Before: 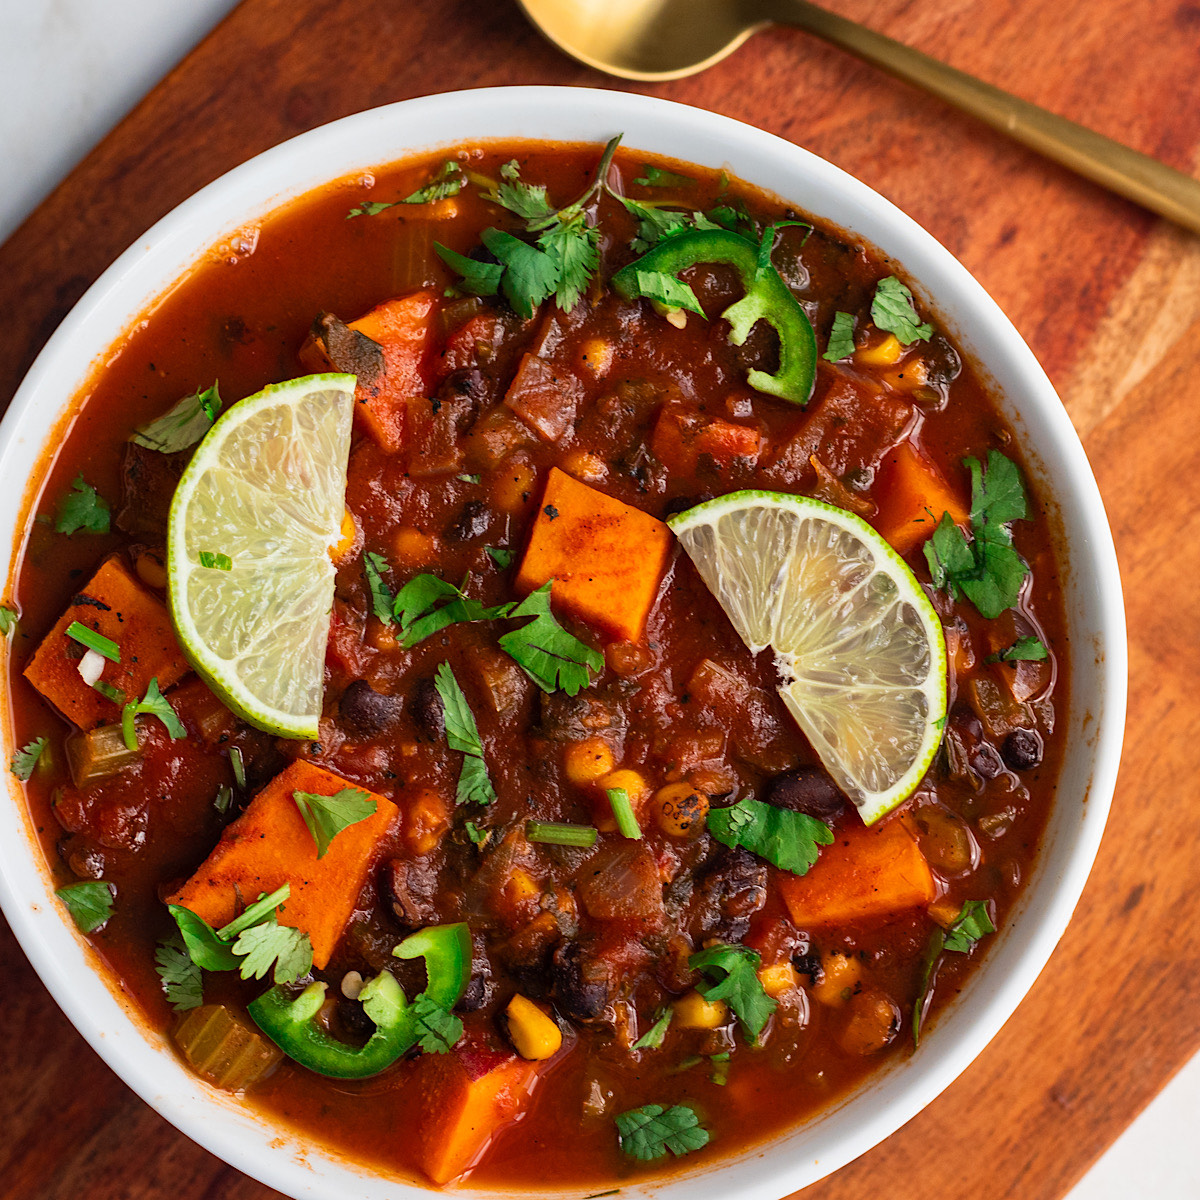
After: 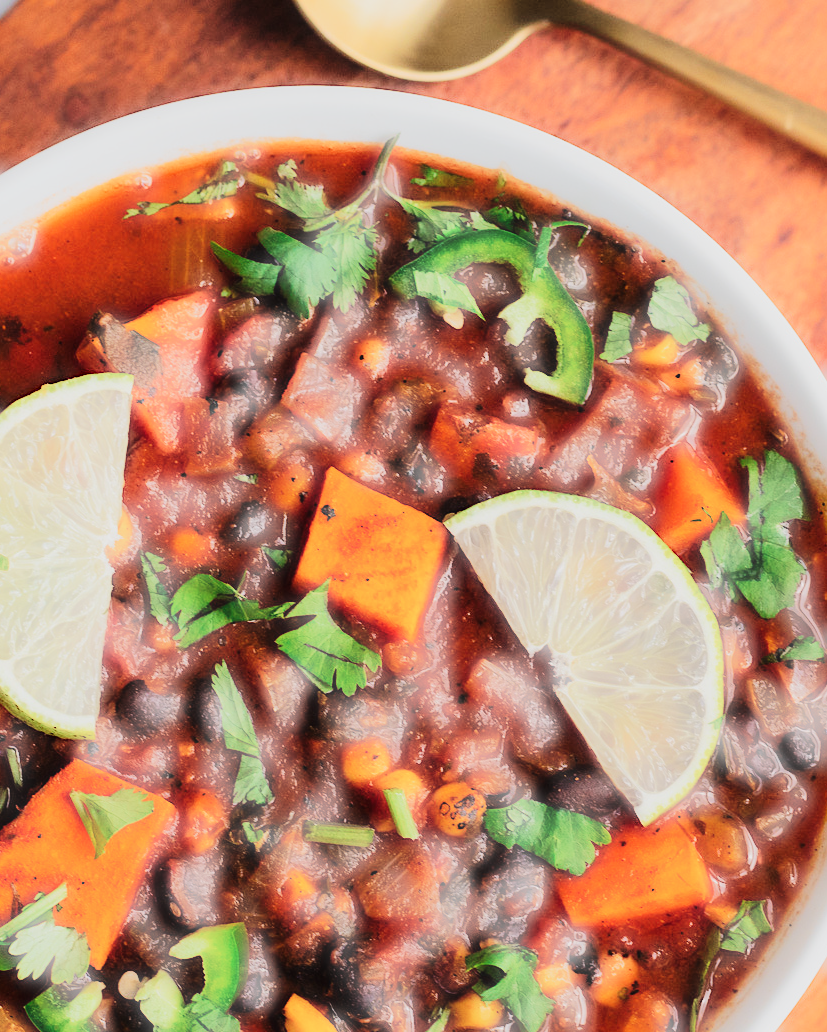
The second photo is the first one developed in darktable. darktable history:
crop: left 18.646%, right 12.401%, bottom 13.997%
tone equalizer: -7 EV 0.162 EV, -6 EV 0.629 EV, -5 EV 1.11 EV, -4 EV 1.36 EV, -3 EV 1.12 EV, -2 EV 0.6 EV, -1 EV 0.149 EV, edges refinement/feathering 500, mask exposure compensation -1.57 EV, preserve details no
haze removal: strength -0.896, distance 0.224, adaptive false
tone curve: curves: ch0 [(0, 0) (0.091, 0.066) (0.184, 0.16) (0.491, 0.519) (0.748, 0.765) (1, 0.919)]; ch1 [(0, 0) (0.179, 0.173) (0.322, 0.32) (0.424, 0.424) (0.502, 0.5) (0.56, 0.575) (0.631, 0.675) (0.777, 0.806) (1, 1)]; ch2 [(0, 0) (0.434, 0.447) (0.497, 0.498) (0.539, 0.566) (0.676, 0.691) (1, 1)], preserve colors none
